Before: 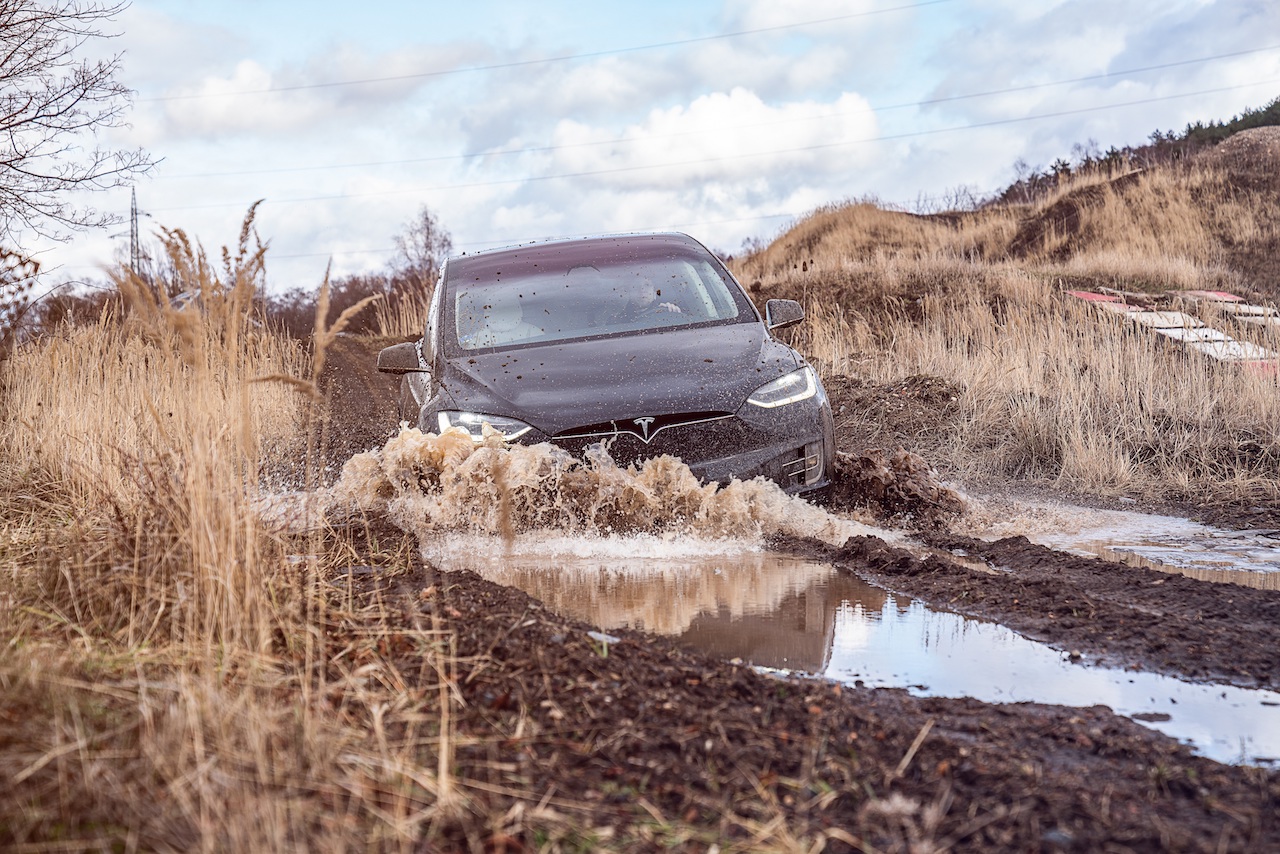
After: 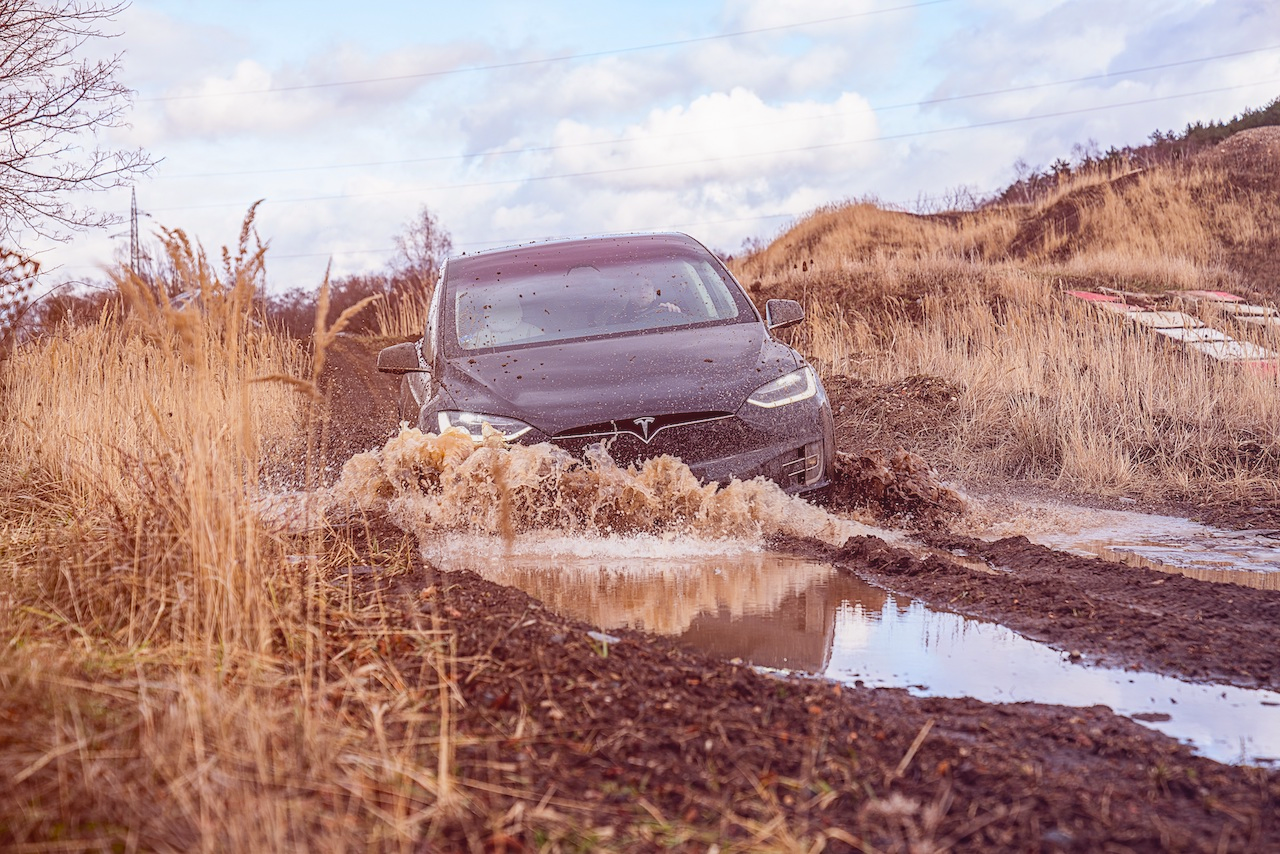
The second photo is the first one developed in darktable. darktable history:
contrast equalizer: y [[0.439, 0.44, 0.442, 0.457, 0.493, 0.498], [0.5 ×6], [0.5 ×6], [0 ×6], [0 ×6]], mix 0.76
color balance: output saturation 120%
rgb levels: mode RGB, independent channels, levels [[0, 0.474, 1], [0, 0.5, 1], [0, 0.5, 1]]
